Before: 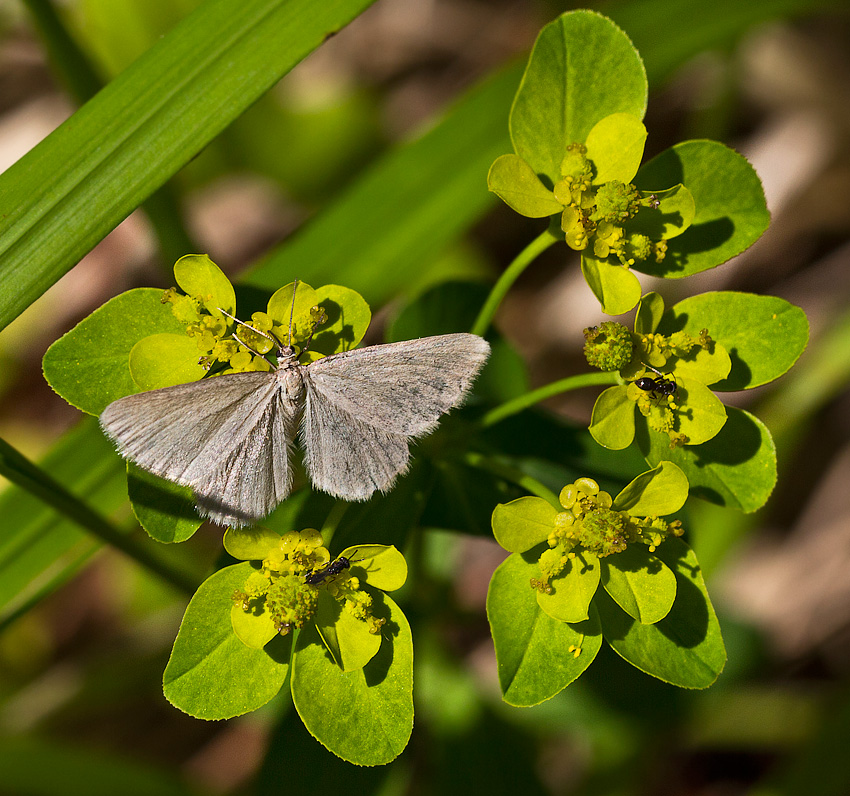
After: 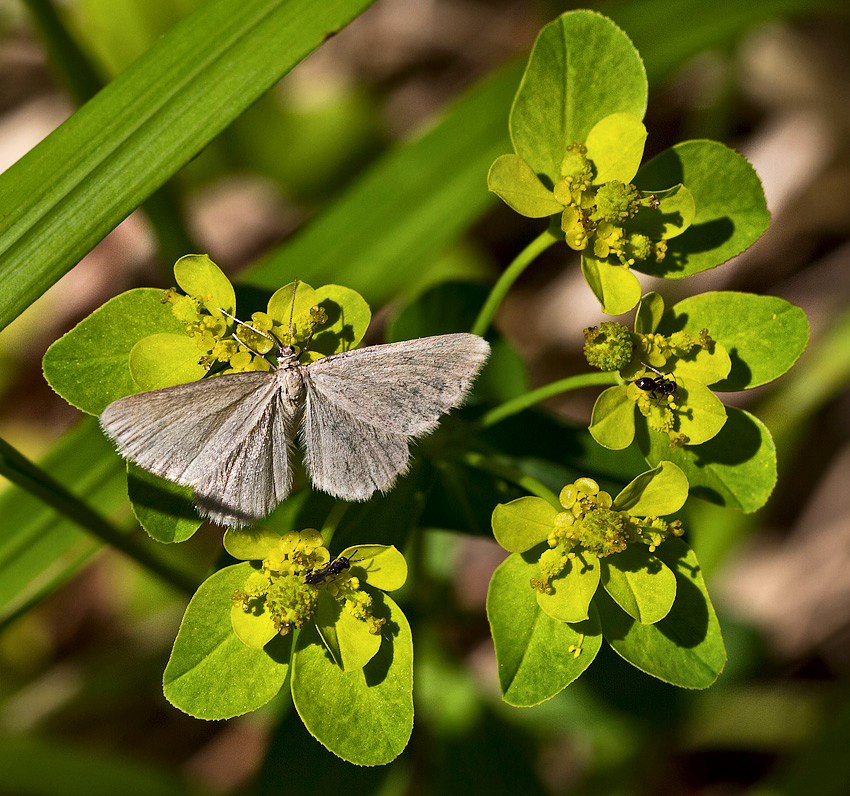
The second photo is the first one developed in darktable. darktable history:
local contrast: mode bilateral grid, contrast 19, coarseness 50, detail 144%, midtone range 0.2
